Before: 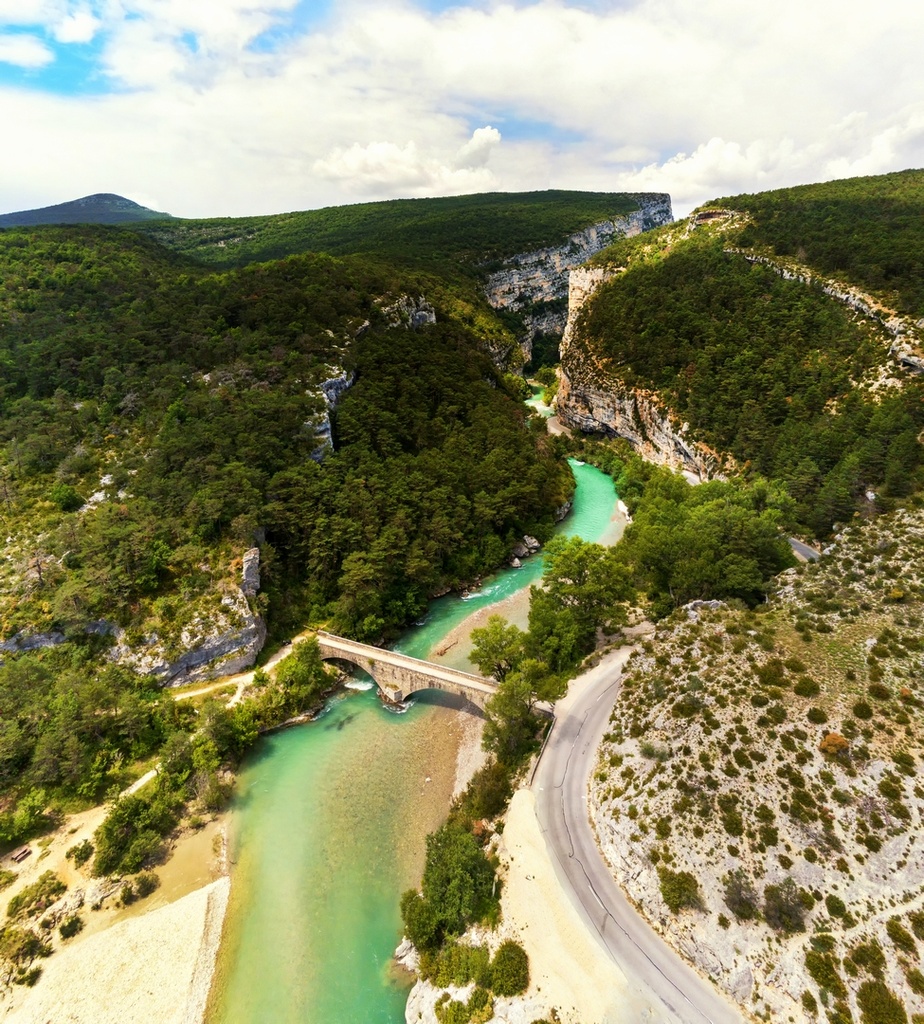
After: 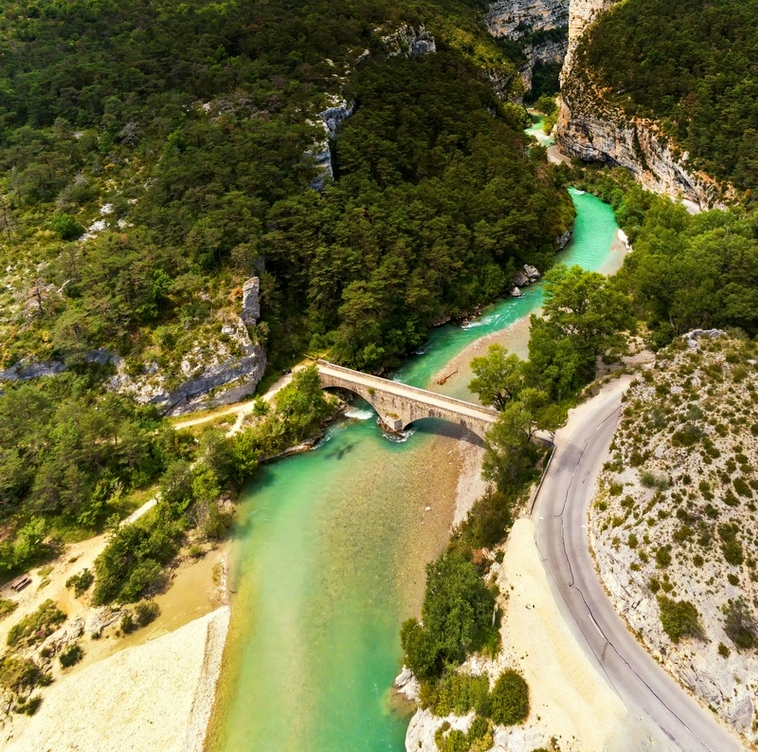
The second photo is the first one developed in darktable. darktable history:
haze removal: compatibility mode true, adaptive false
crop: top 26.531%, right 17.959%
